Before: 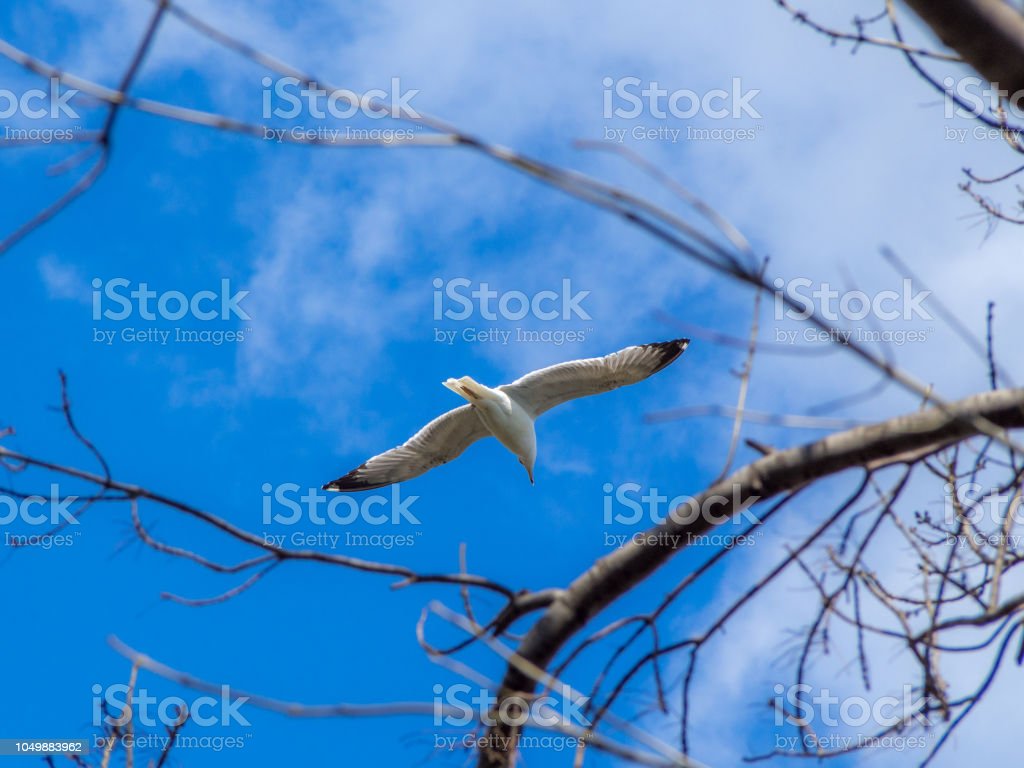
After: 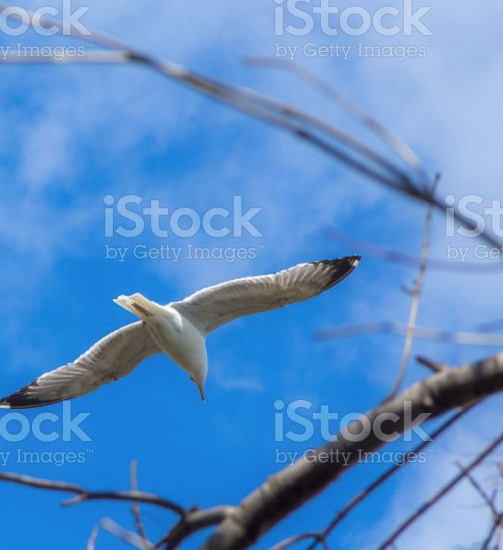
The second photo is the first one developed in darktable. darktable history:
crop: left 32.165%, top 10.931%, right 18.638%, bottom 17.37%
haze removal: strength -0.1, compatibility mode true, adaptive false
